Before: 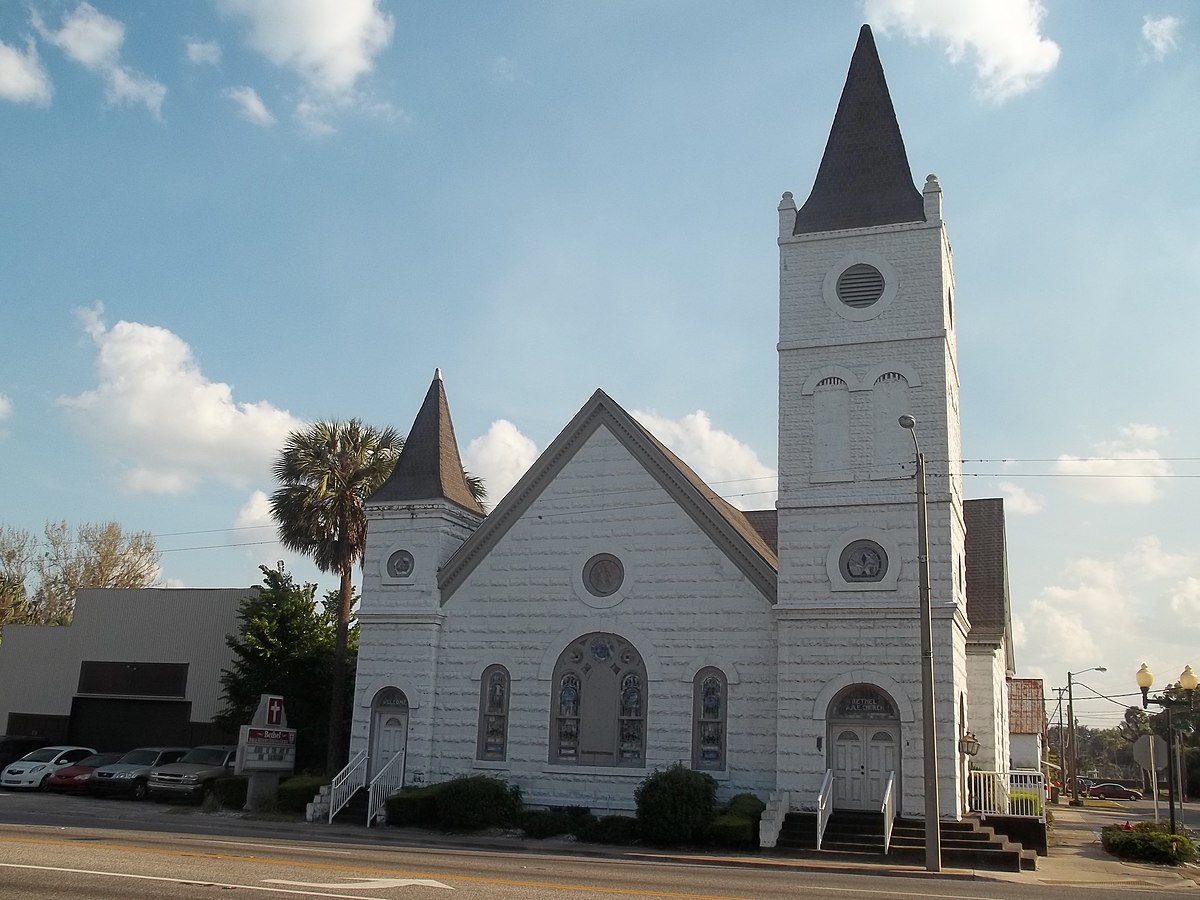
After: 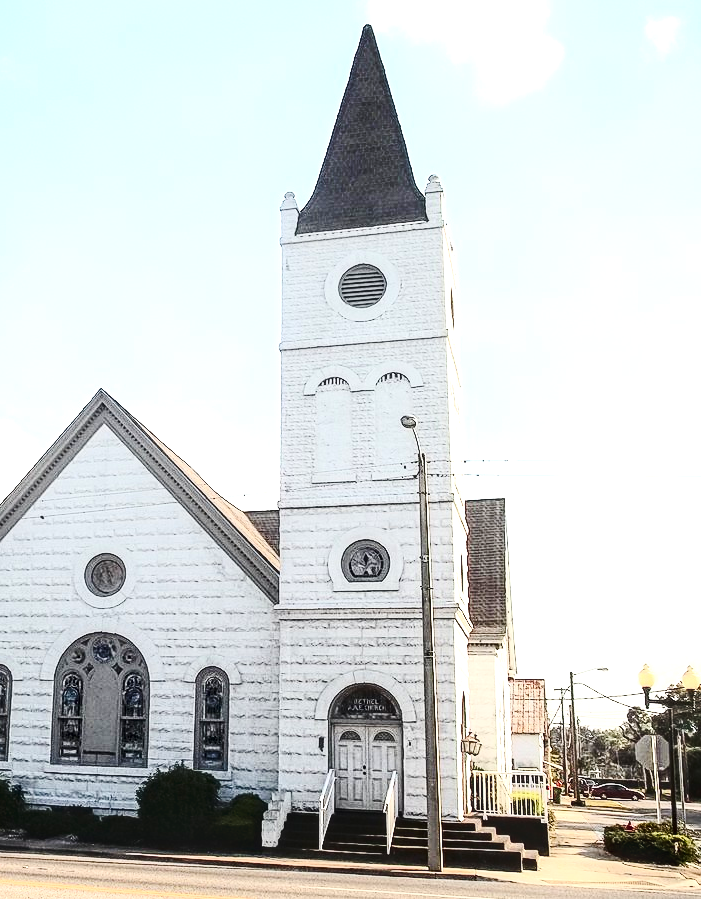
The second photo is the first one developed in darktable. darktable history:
crop: left 41.532%
contrast brightness saturation: contrast 0.498, saturation -0.099
exposure: black level correction 0, exposure 1.487 EV, compensate highlight preservation false
local contrast: detail 130%
tone curve: curves: ch0 [(0, 0.003) (0.117, 0.101) (0.257, 0.246) (0.408, 0.432) (0.611, 0.653) (0.824, 0.846) (1, 1)]; ch1 [(0, 0) (0.227, 0.197) (0.405, 0.421) (0.501, 0.501) (0.522, 0.53) (0.563, 0.572) (0.589, 0.611) (0.699, 0.709) (0.976, 0.992)]; ch2 [(0, 0) (0.208, 0.176) (0.377, 0.38) (0.5, 0.5) (0.537, 0.534) (0.571, 0.576) (0.681, 0.746) (1, 1)], preserve colors none
